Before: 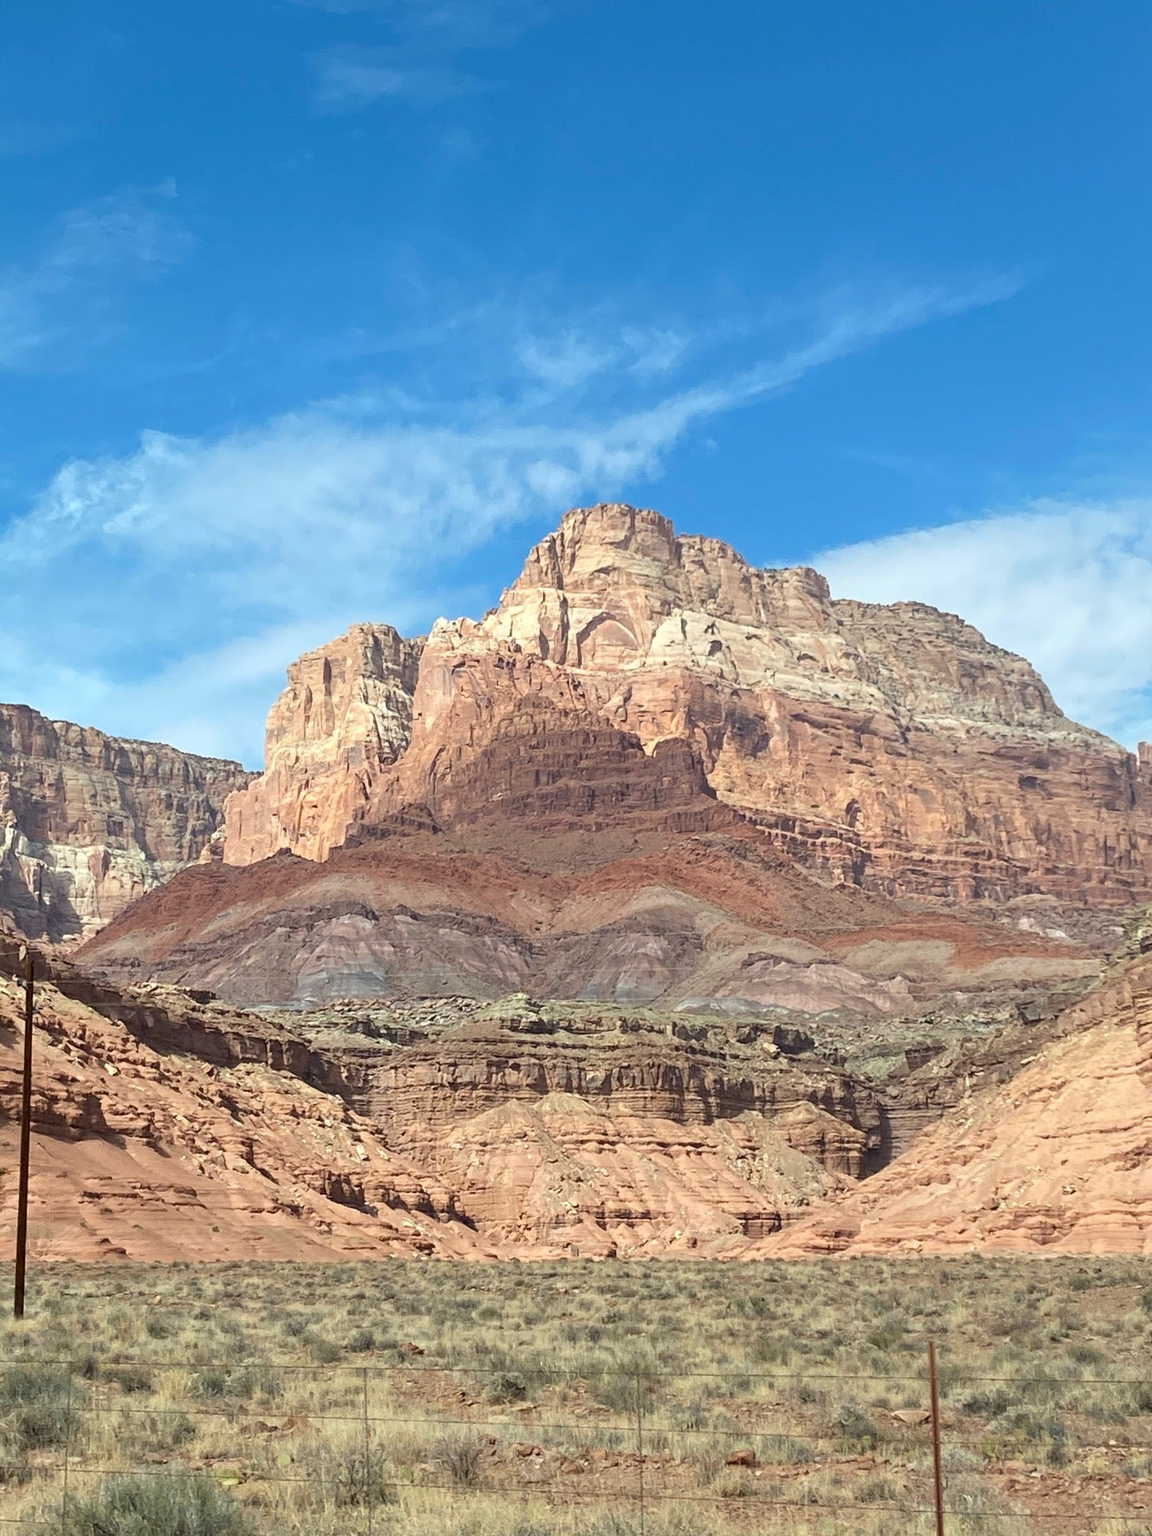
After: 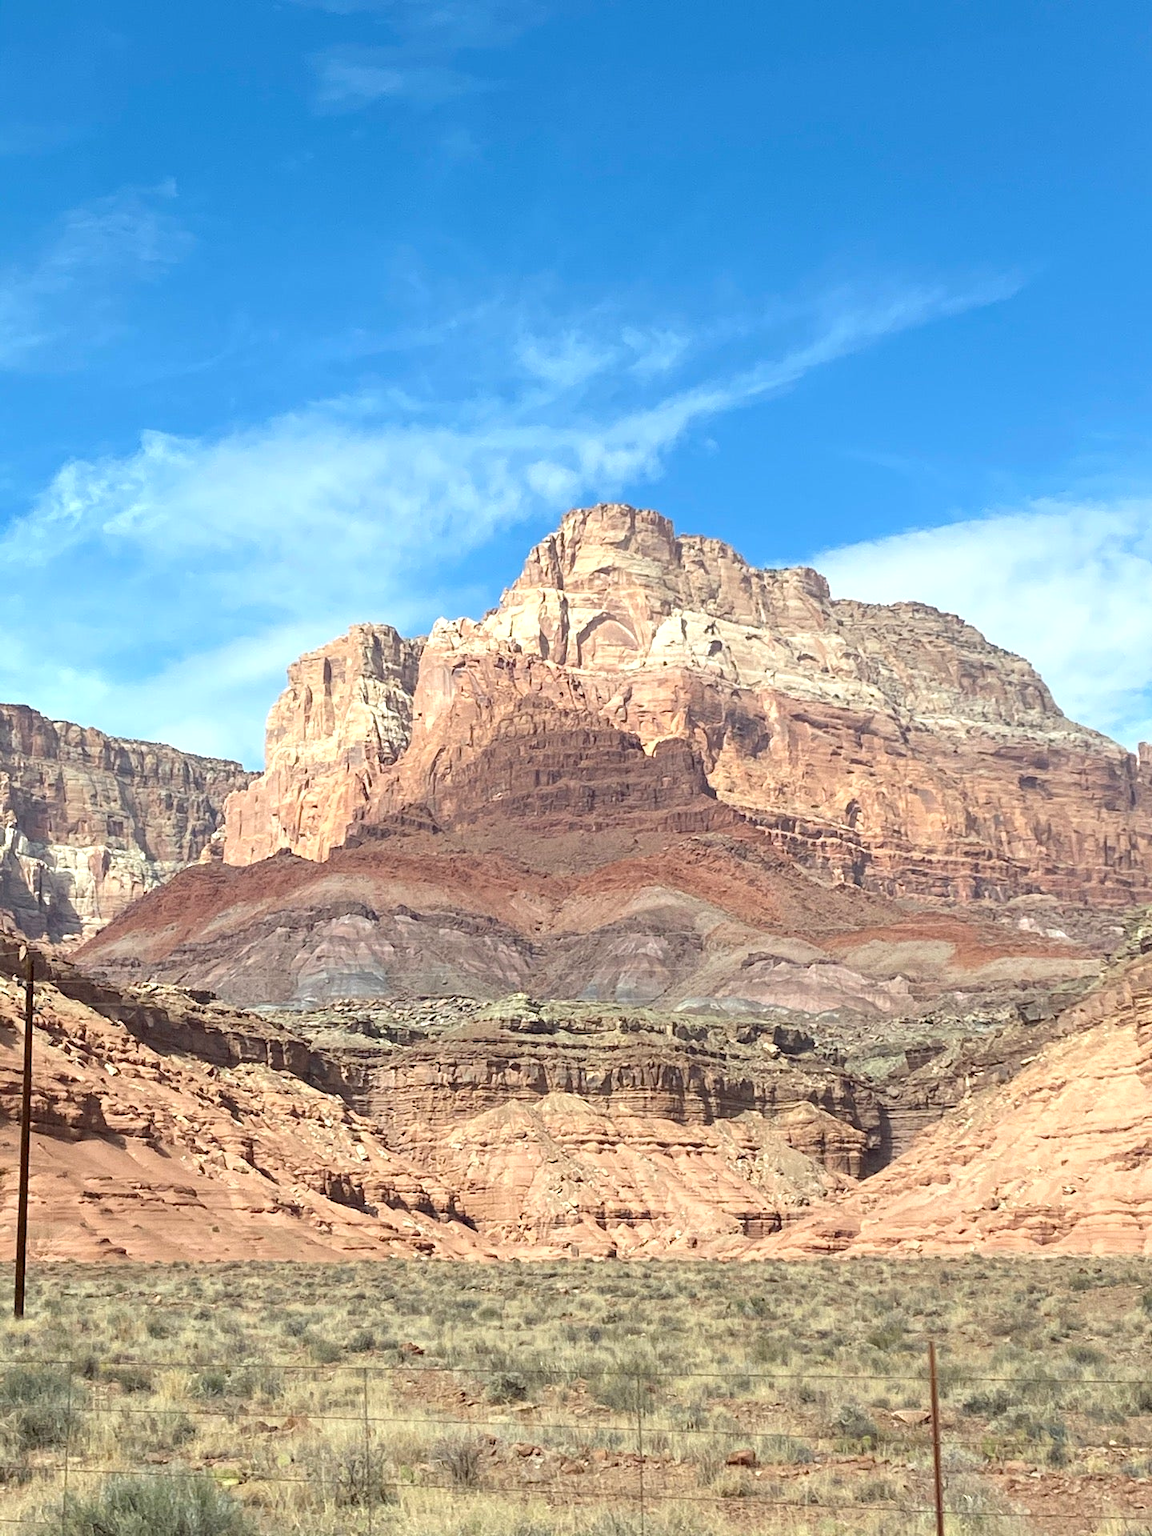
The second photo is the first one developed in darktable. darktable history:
exposure: exposure 0.348 EV, compensate highlight preservation false
